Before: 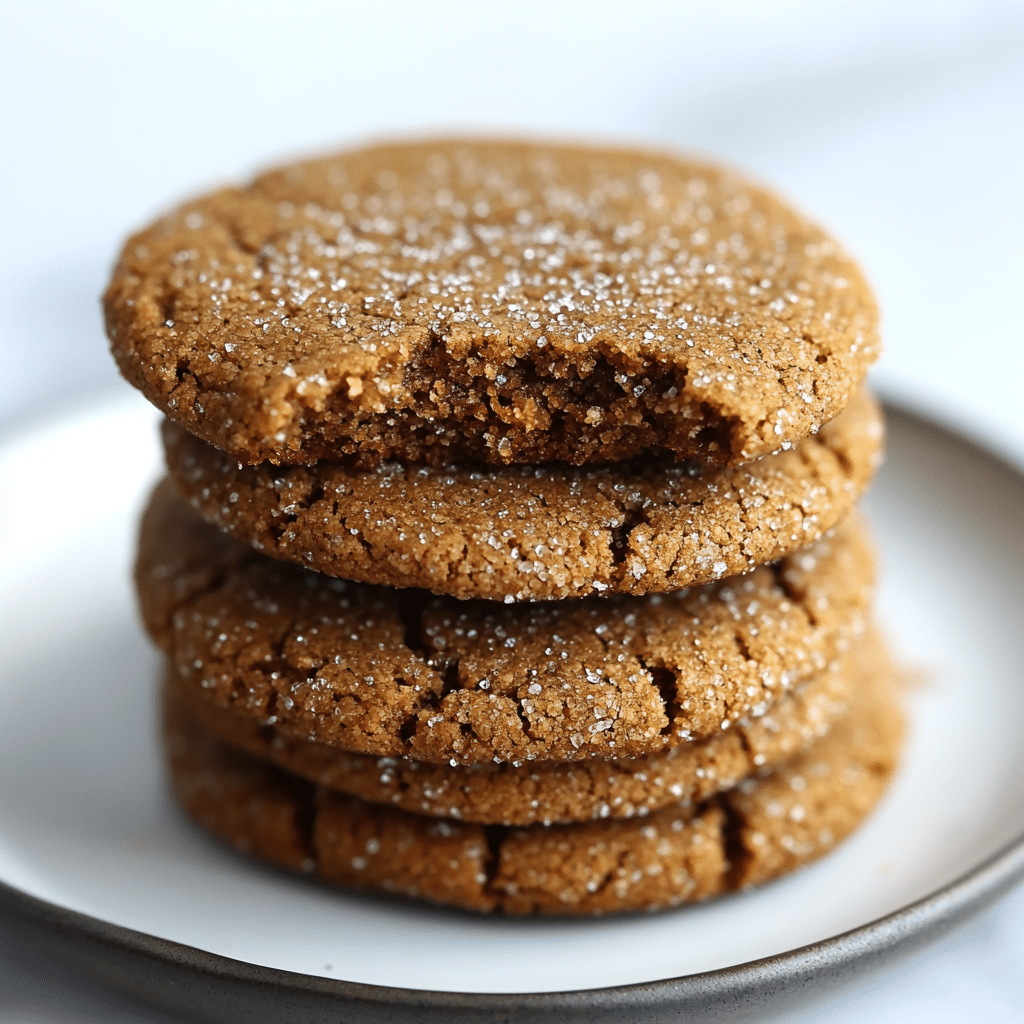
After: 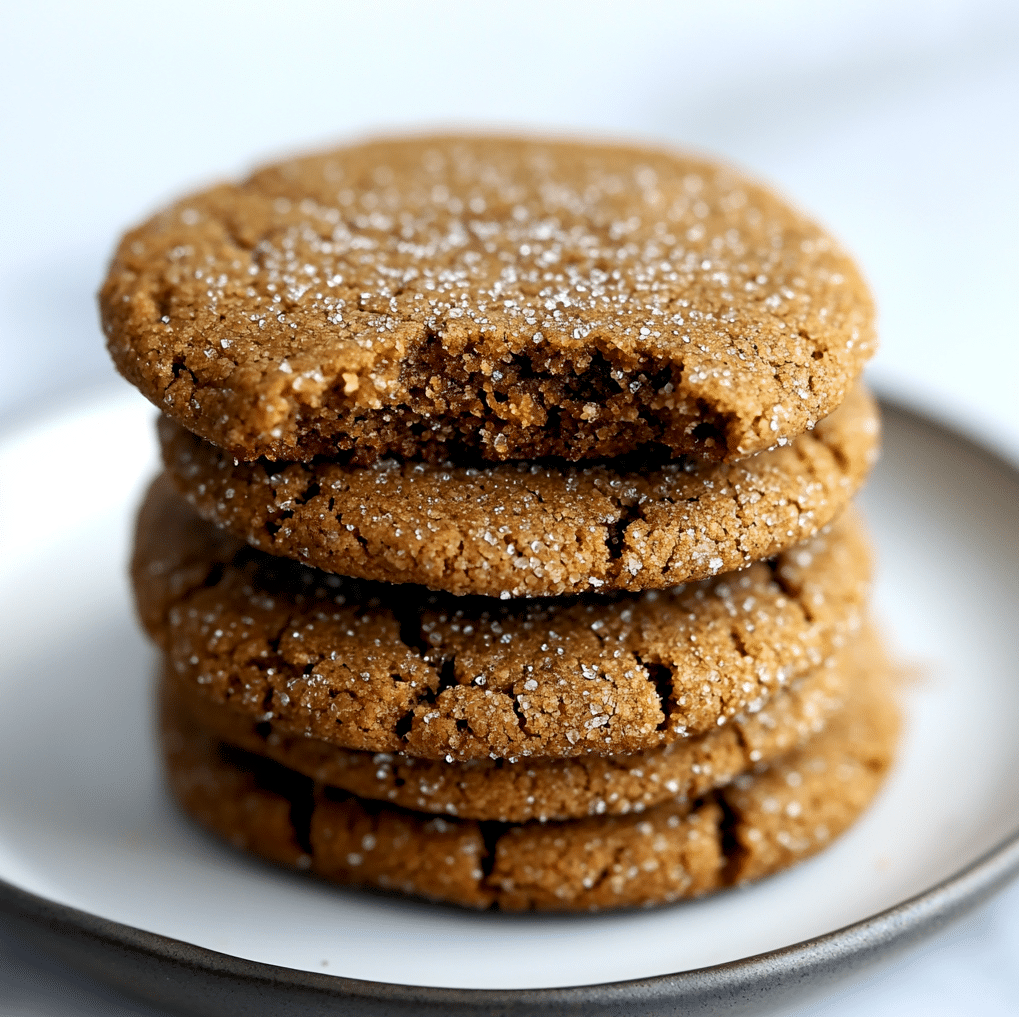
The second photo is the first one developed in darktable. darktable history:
crop and rotate: left 0.462%, top 0.395%, bottom 0.238%
color balance rgb: shadows lift › chroma 2.045%, shadows lift › hue 247.04°, power › hue 74.08°, global offset › luminance -0.51%, linear chroma grading › global chroma 0.64%, perceptual saturation grading › global saturation 0.693%, global vibrance 9.217%
tone equalizer: -8 EV -0.555 EV, edges refinement/feathering 500, mask exposure compensation -1.57 EV, preserve details no
